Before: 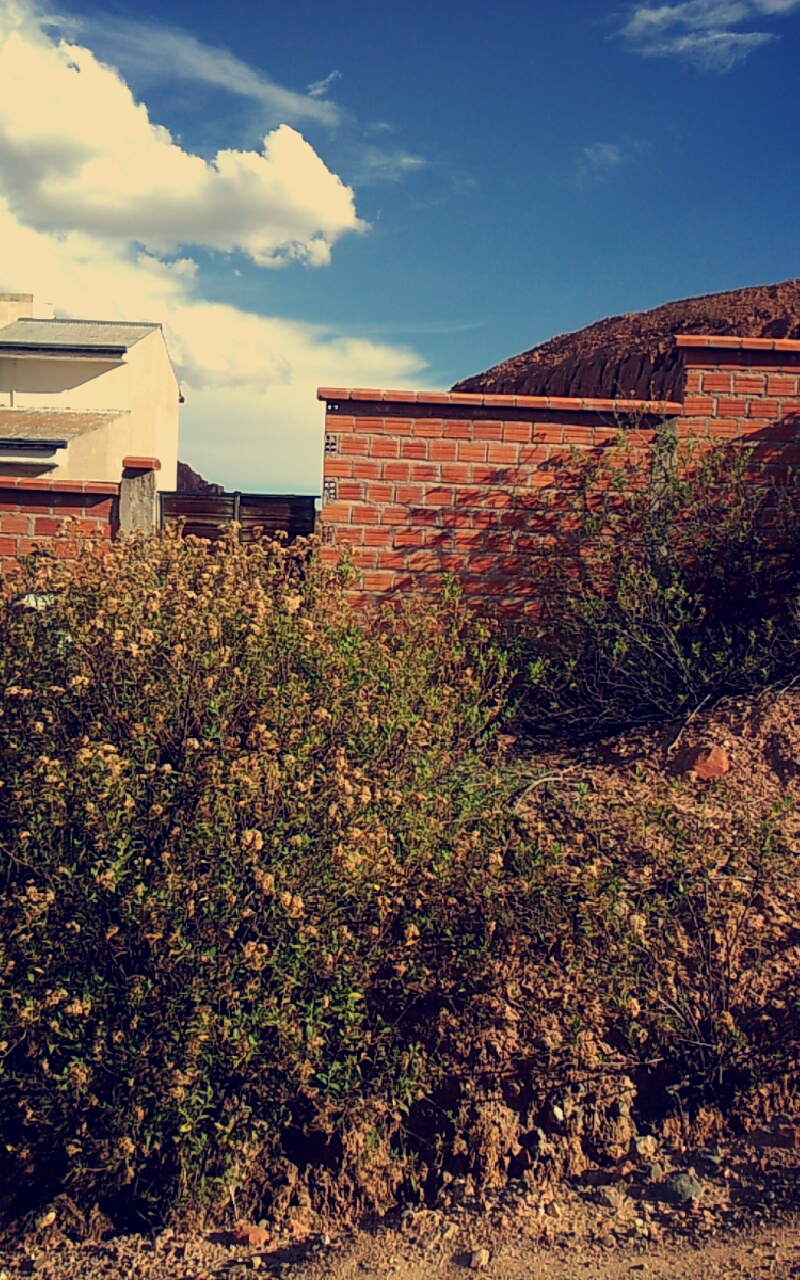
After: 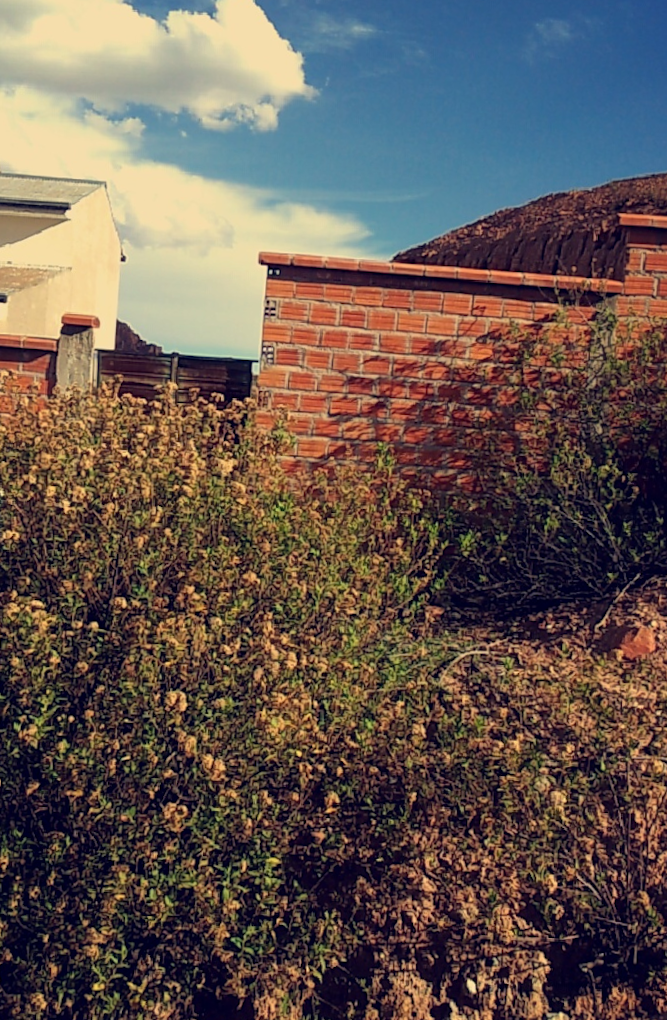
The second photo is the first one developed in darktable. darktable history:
crop and rotate: angle -3.27°, left 5.211%, top 5.211%, right 4.607%, bottom 4.607%
rotate and perspective: rotation -1°, crop left 0.011, crop right 0.989, crop top 0.025, crop bottom 0.975
